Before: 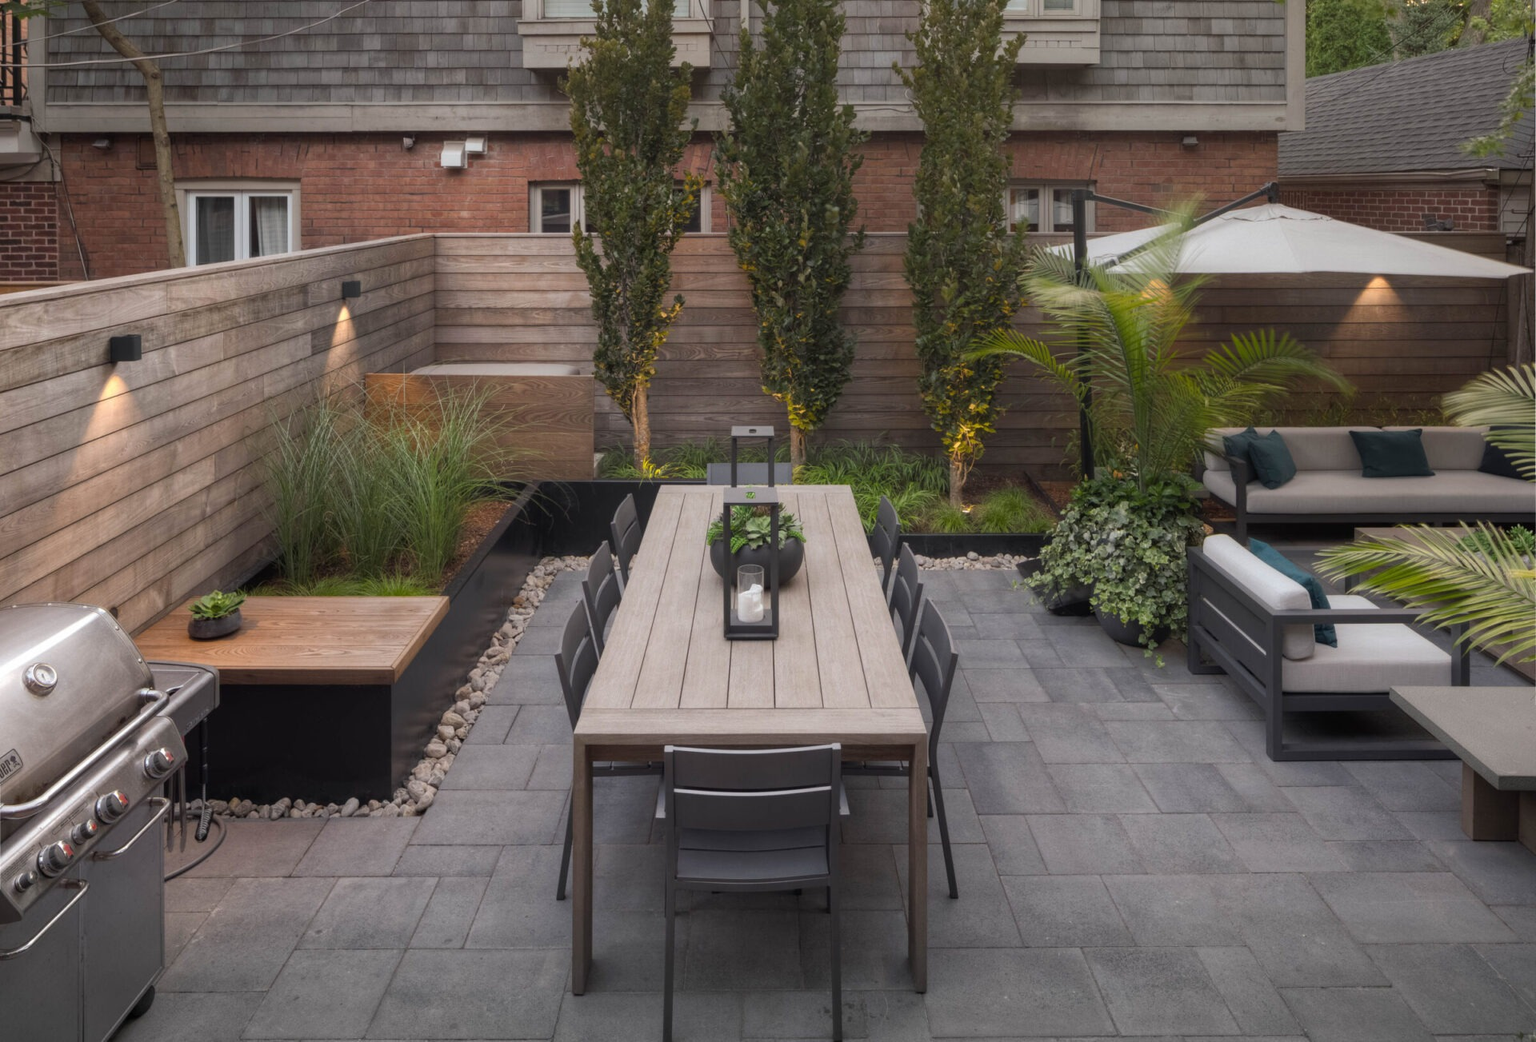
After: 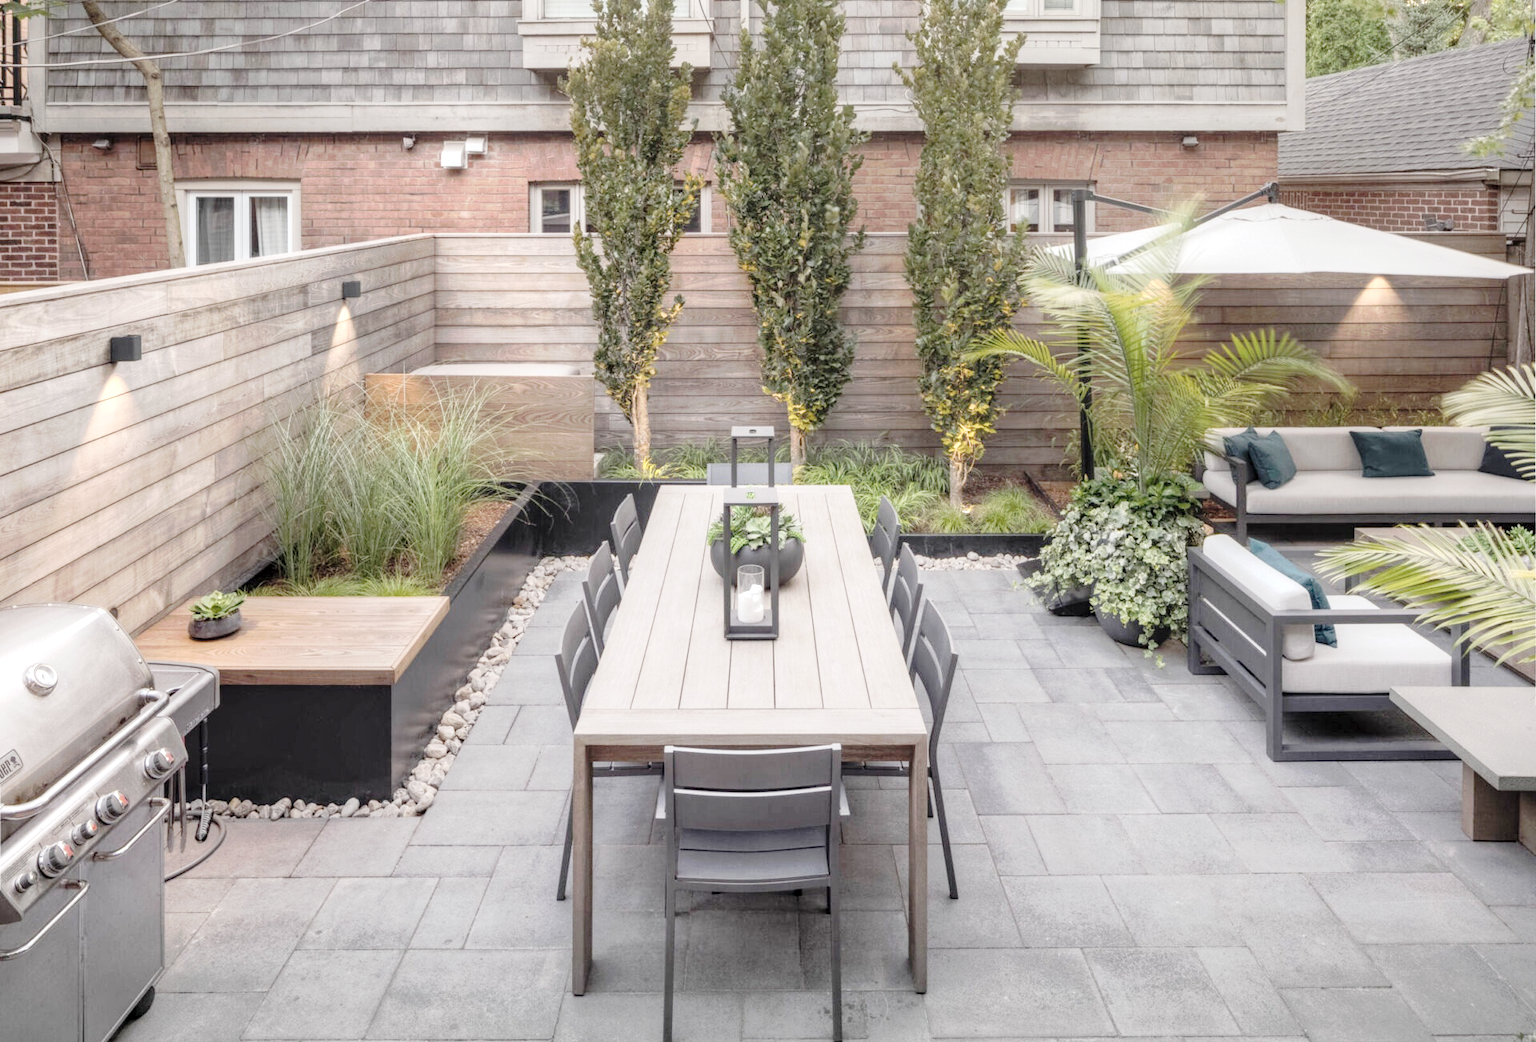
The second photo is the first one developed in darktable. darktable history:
contrast brightness saturation: contrast 0.14, brightness 0.21
tone curve: curves: ch0 [(0, 0) (0.003, 0.021) (0.011, 0.033) (0.025, 0.059) (0.044, 0.097) (0.069, 0.141) (0.1, 0.186) (0.136, 0.237) (0.177, 0.298) (0.224, 0.378) (0.277, 0.47) (0.335, 0.542) (0.399, 0.605) (0.468, 0.678) (0.543, 0.724) (0.623, 0.787) (0.709, 0.829) (0.801, 0.875) (0.898, 0.912) (1, 1)], preserve colors none
levels: levels [0, 0.492, 0.984]
local contrast: detail 150%
